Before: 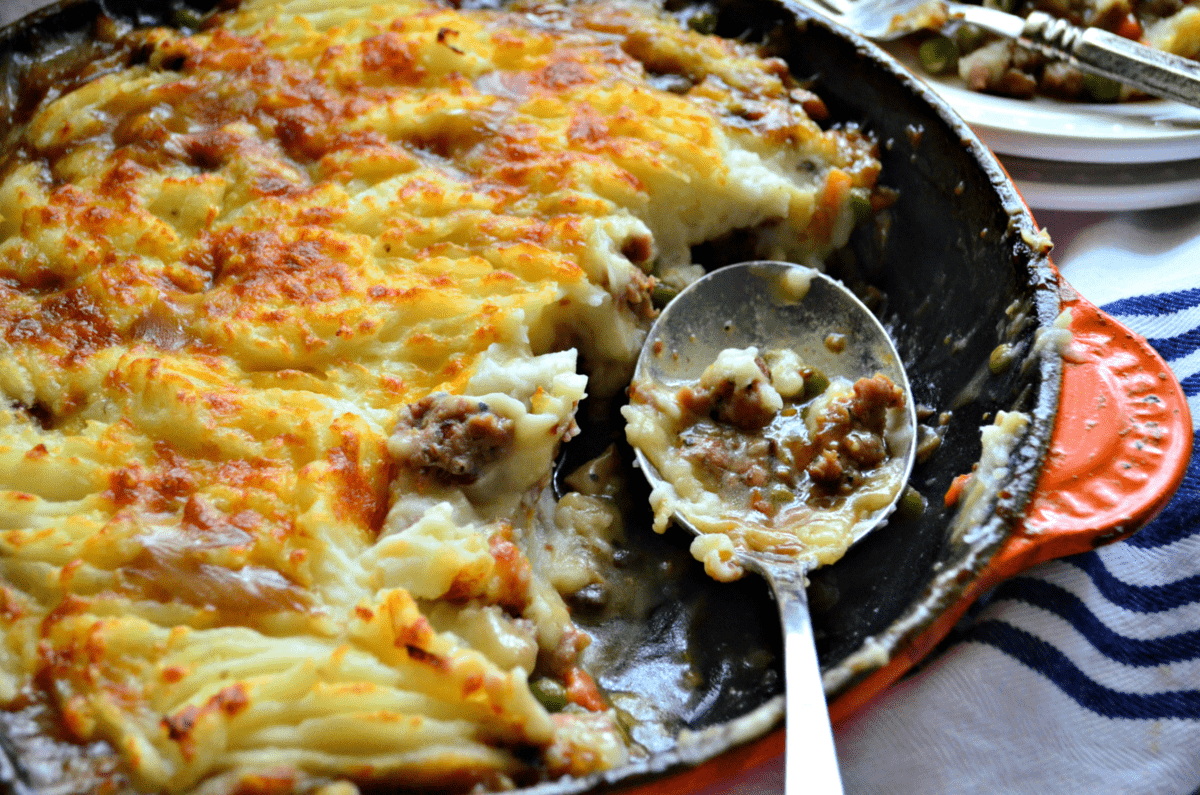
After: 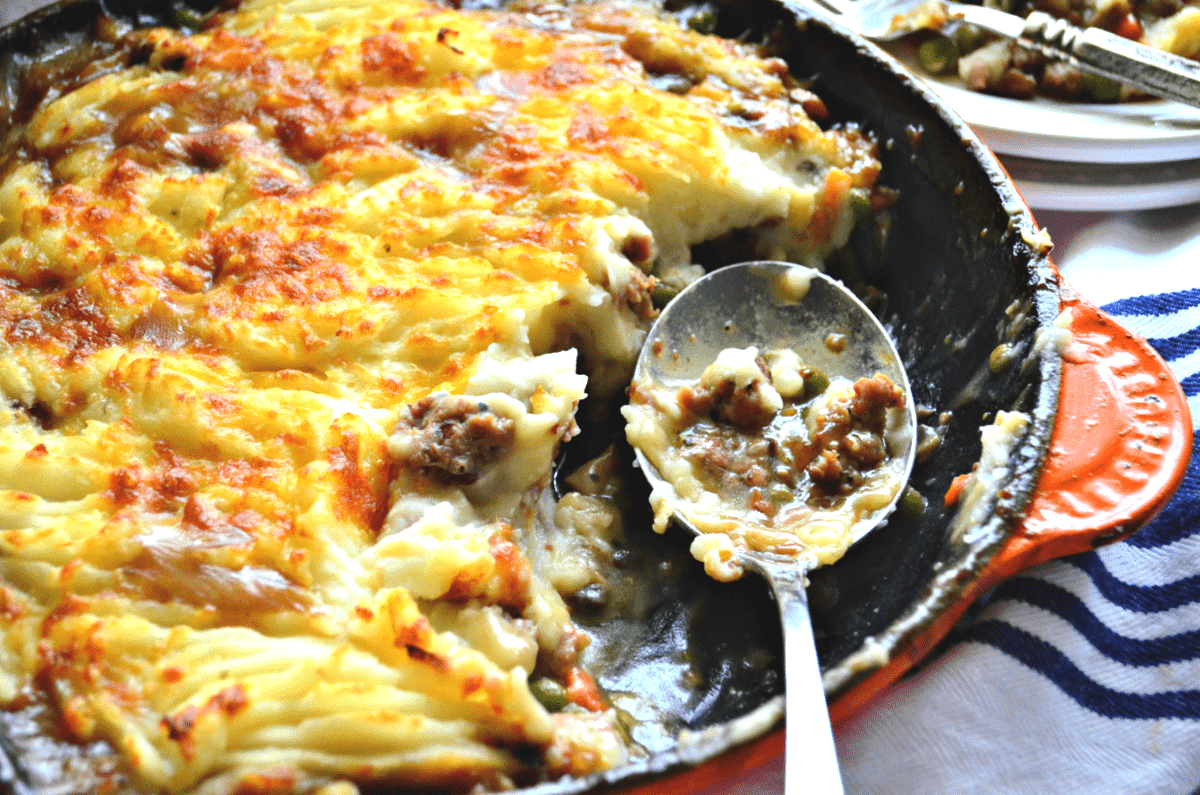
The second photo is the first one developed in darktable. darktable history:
exposure: black level correction -0.005, exposure 0.622 EV, compensate highlight preservation false
